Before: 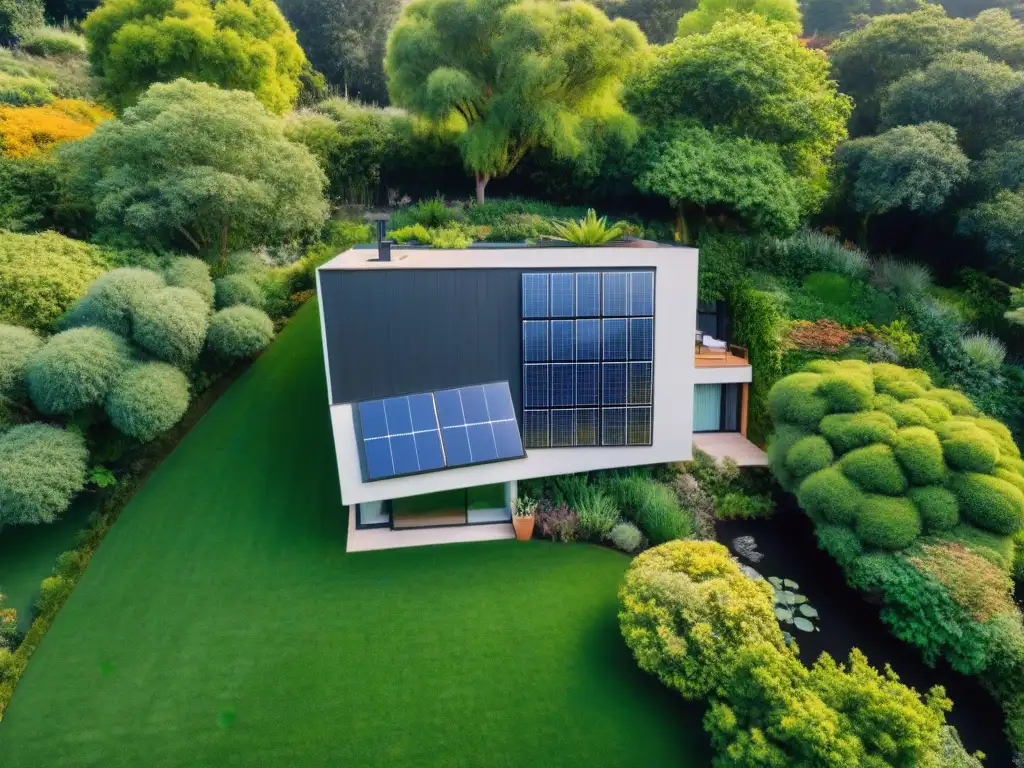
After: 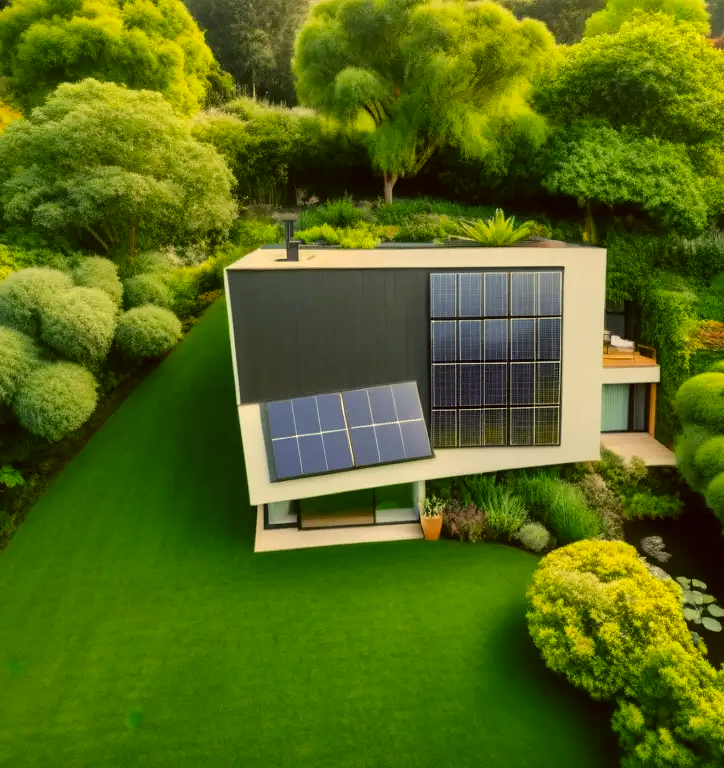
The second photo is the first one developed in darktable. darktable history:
local contrast: mode bilateral grid, contrast 20, coarseness 50, detail 120%, midtone range 0.2
crop and rotate: left 9.061%, right 20.142%
color correction: highlights a* 0.162, highlights b* 29.53, shadows a* -0.162, shadows b* 21.09
